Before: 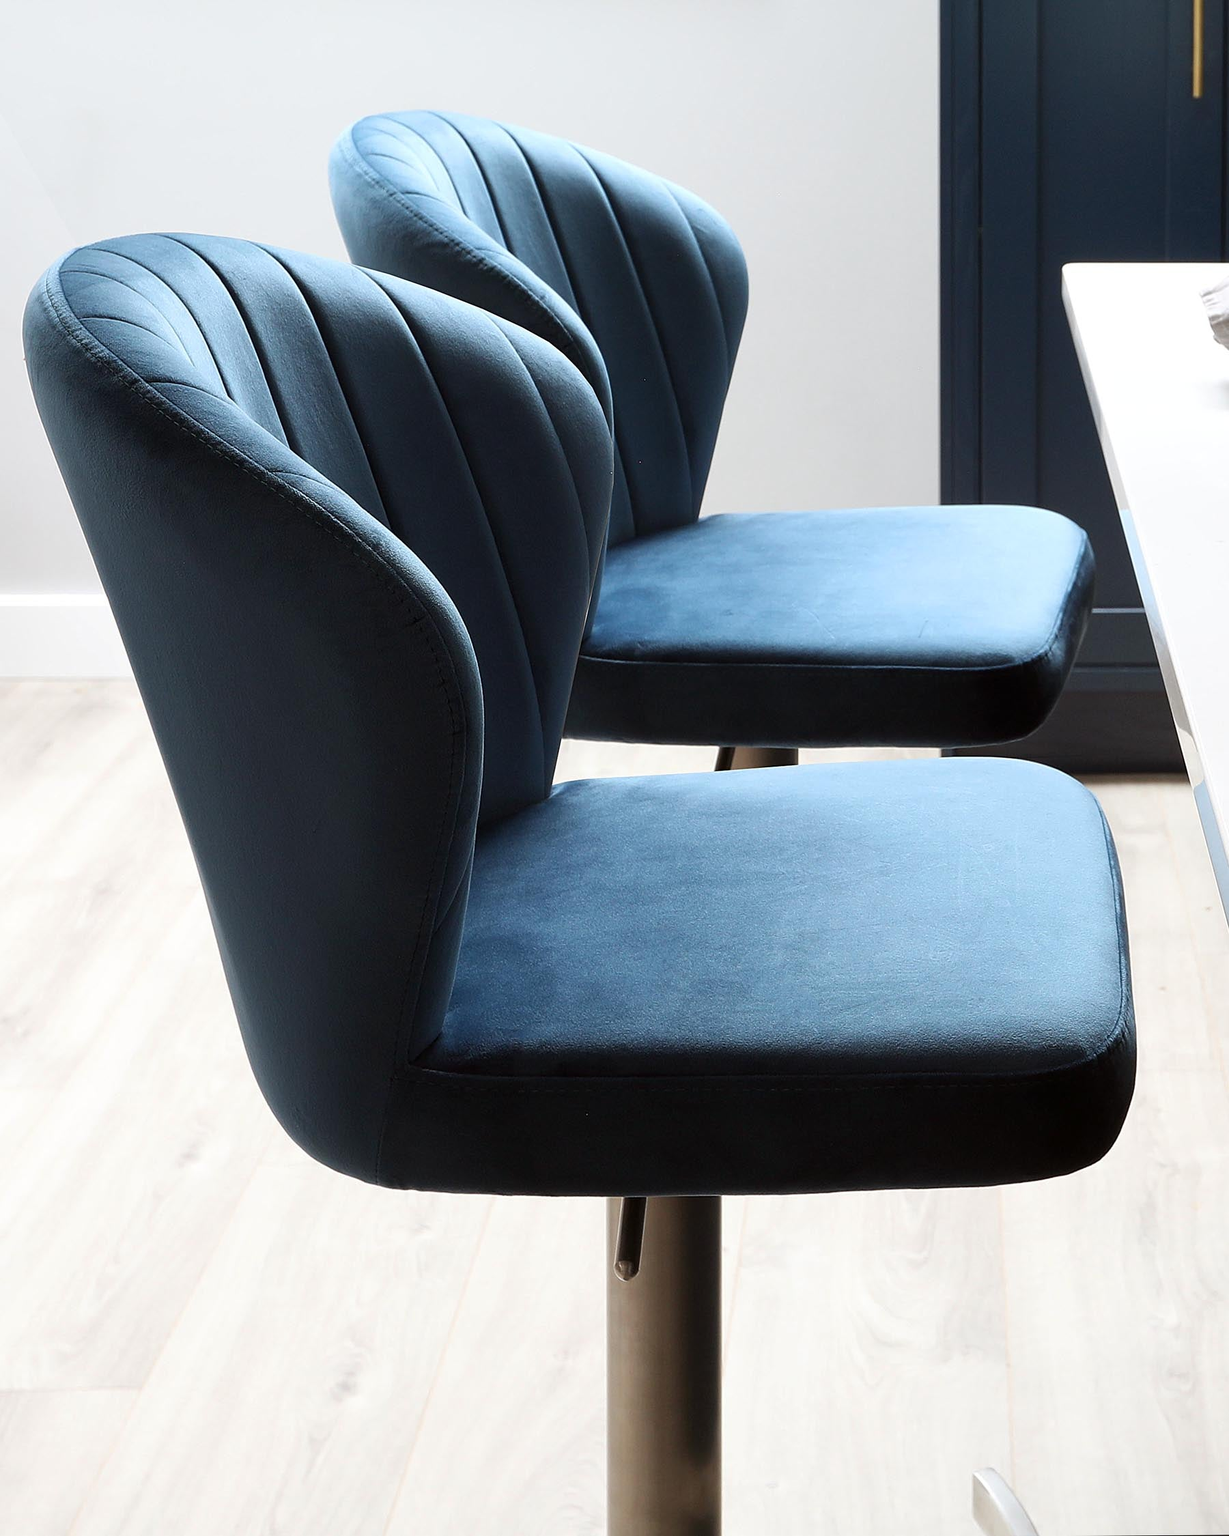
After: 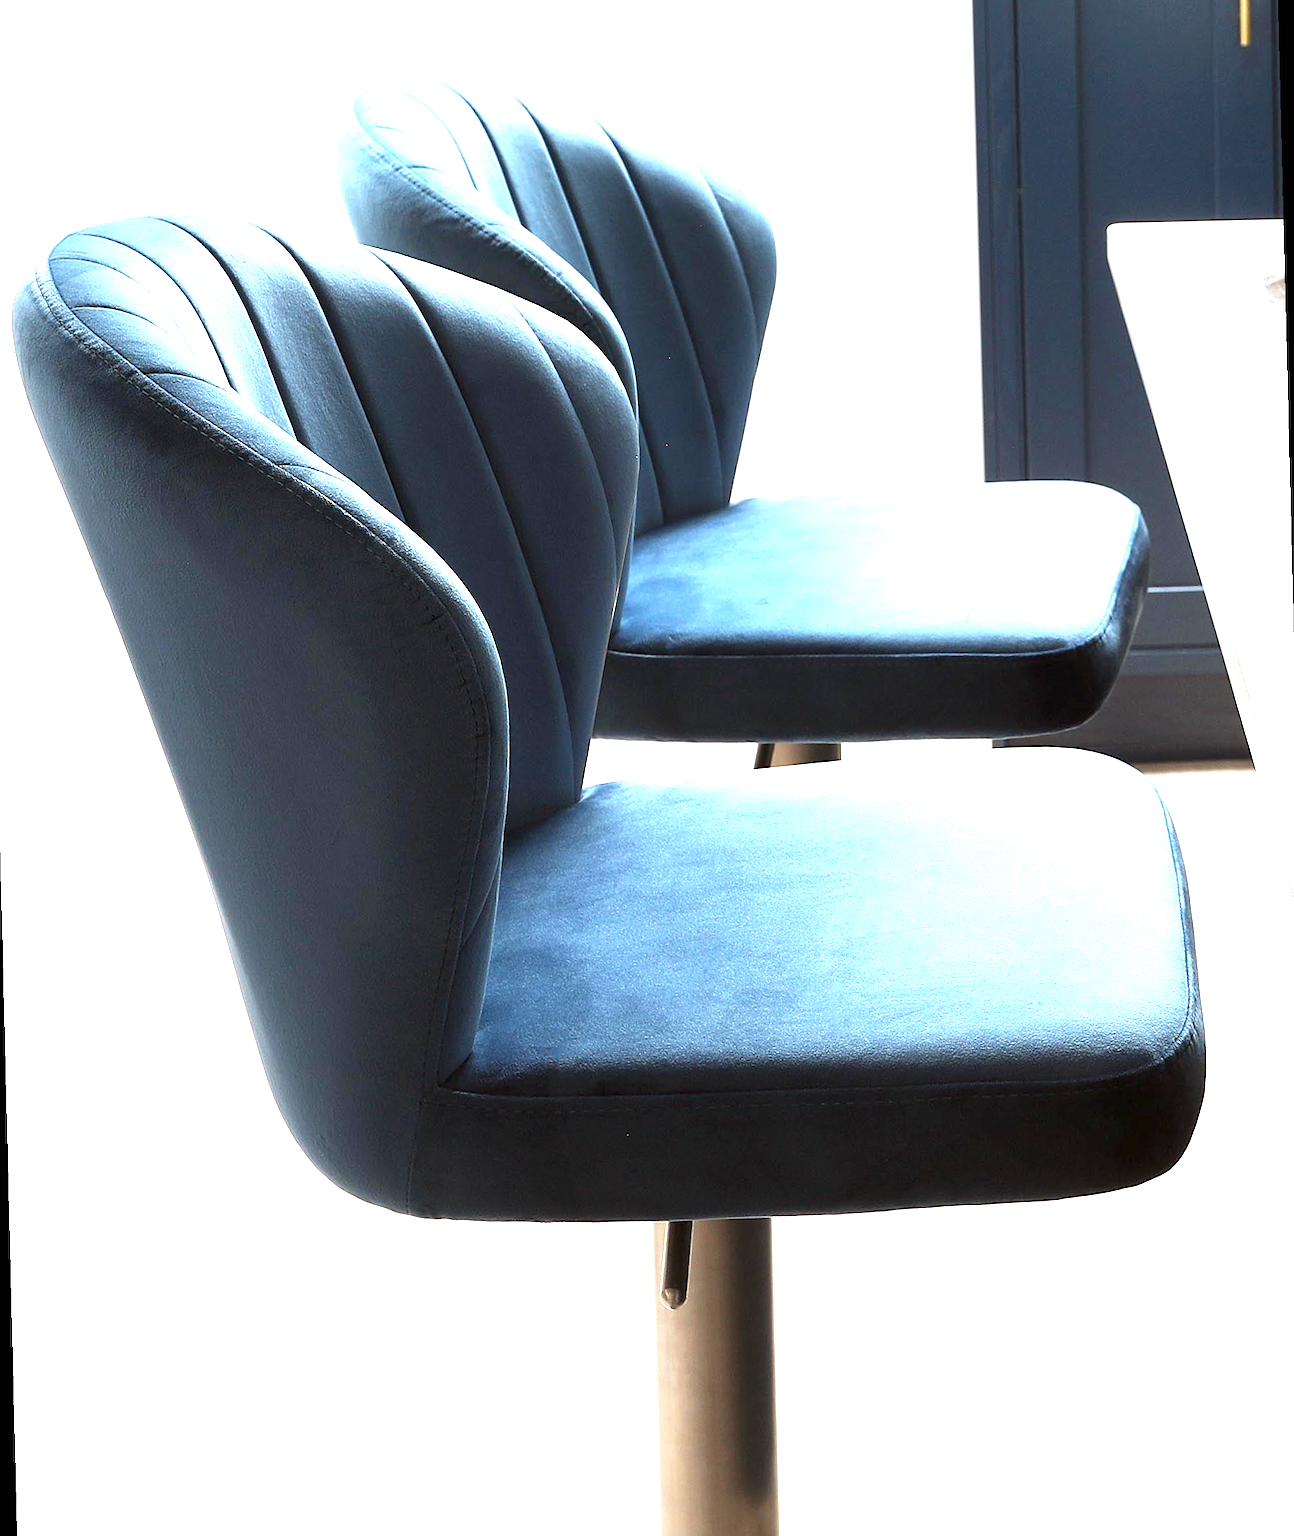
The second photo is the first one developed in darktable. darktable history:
rotate and perspective: rotation -1.42°, crop left 0.016, crop right 0.984, crop top 0.035, crop bottom 0.965
exposure: black level correction 0, exposure 1.388 EV, compensate exposure bias true, compensate highlight preservation false
